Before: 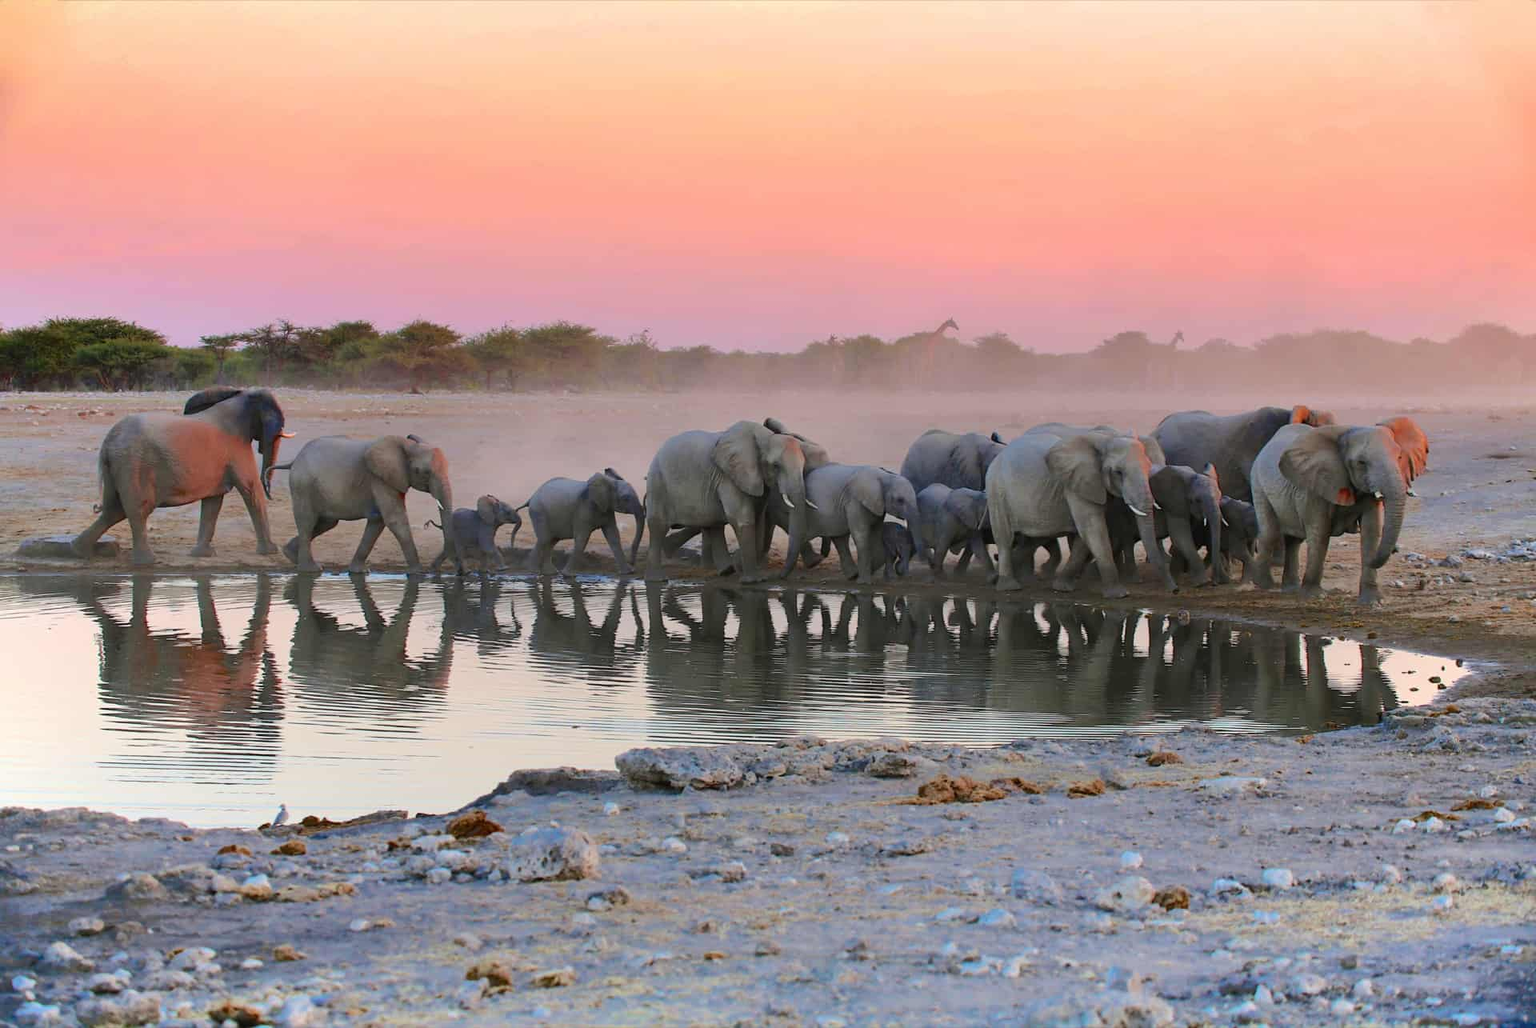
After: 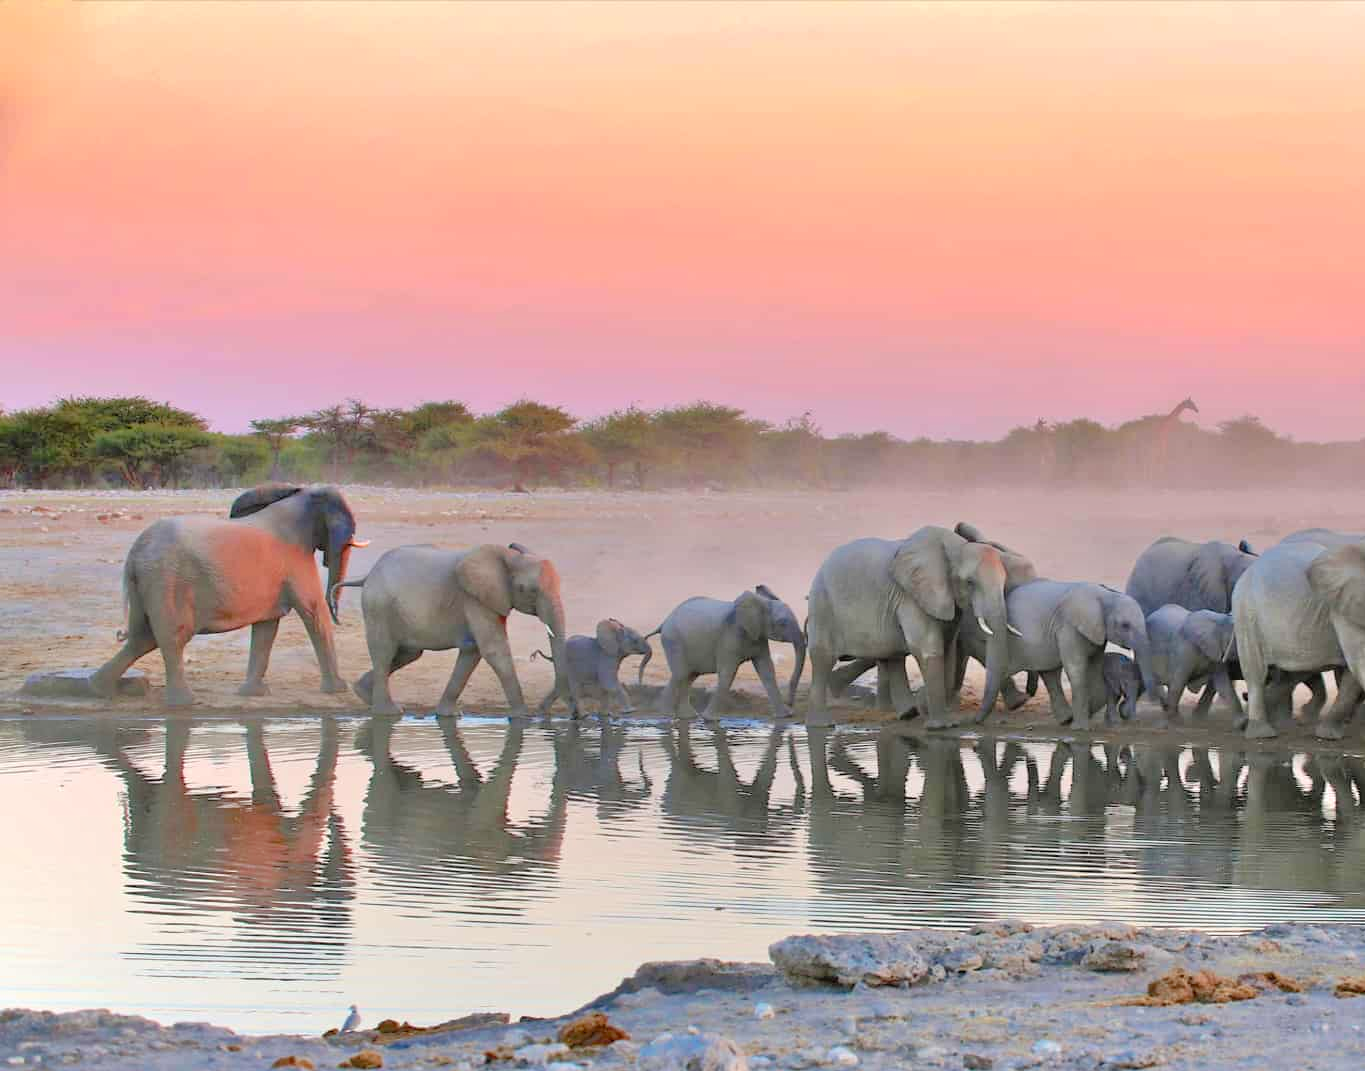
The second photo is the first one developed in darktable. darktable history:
crop: right 28.885%, bottom 16.626%
tone equalizer: -7 EV 0.15 EV, -6 EV 0.6 EV, -5 EV 1.15 EV, -4 EV 1.33 EV, -3 EV 1.15 EV, -2 EV 0.6 EV, -1 EV 0.15 EV, mask exposure compensation -0.5 EV
